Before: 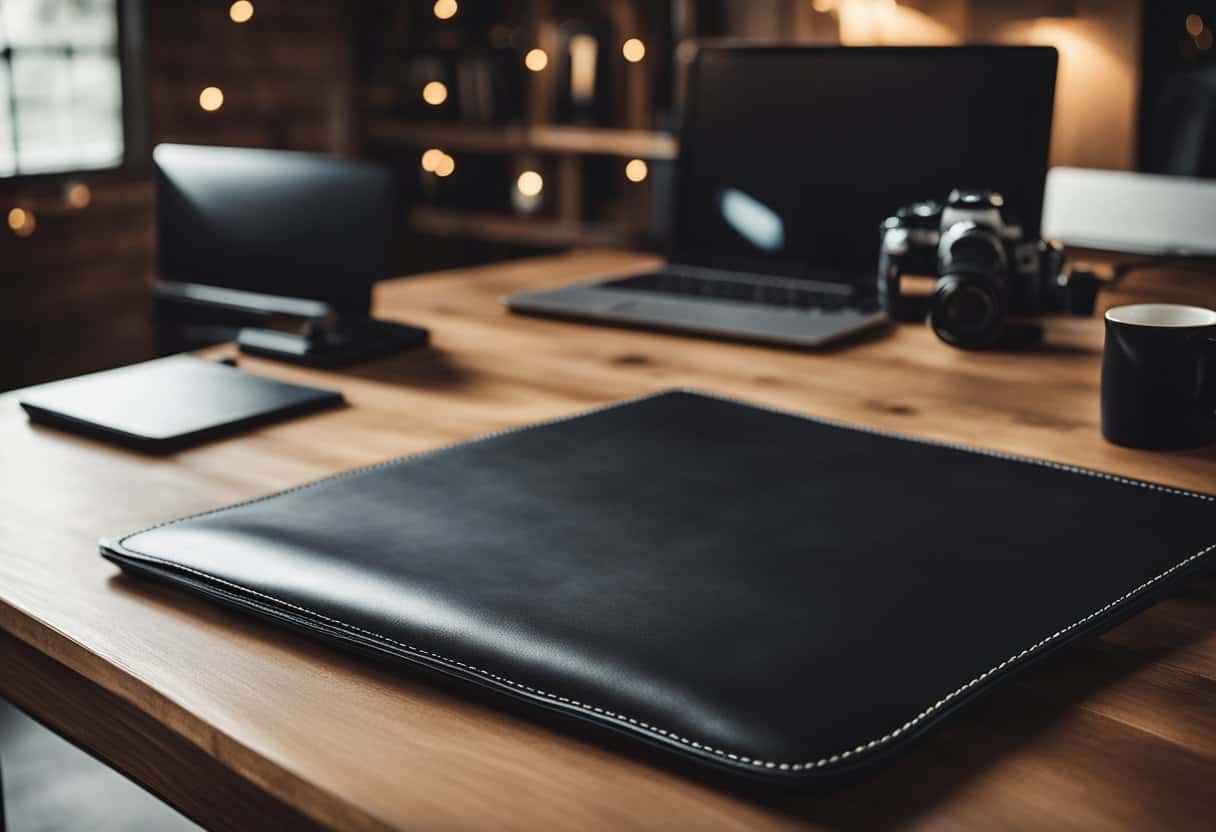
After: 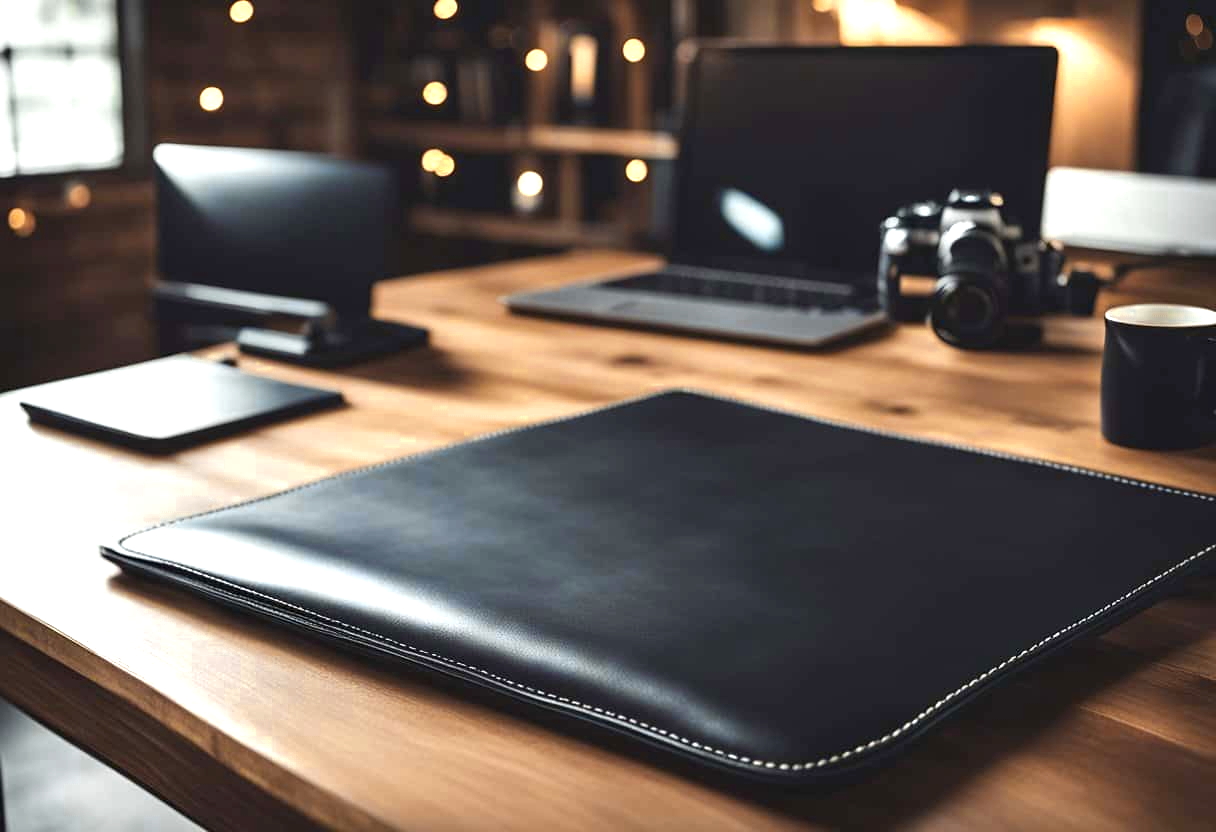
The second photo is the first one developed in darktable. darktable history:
color zones: curves: ch0 [(0, 0.485) (0.178, 0.476) (0.261, 0.623) (0.411, 0.403) (0.708, 0.603) (0.934, 0.412)]; ch1 [(0.003, 0.485) (0.149, 0.496) (0.229, 0.584) (0.326, 0.551) (0.484, 0.262) (0.757, 0.643)]
exposure: exposure 0.74 EV, compensate highlight preservation false
